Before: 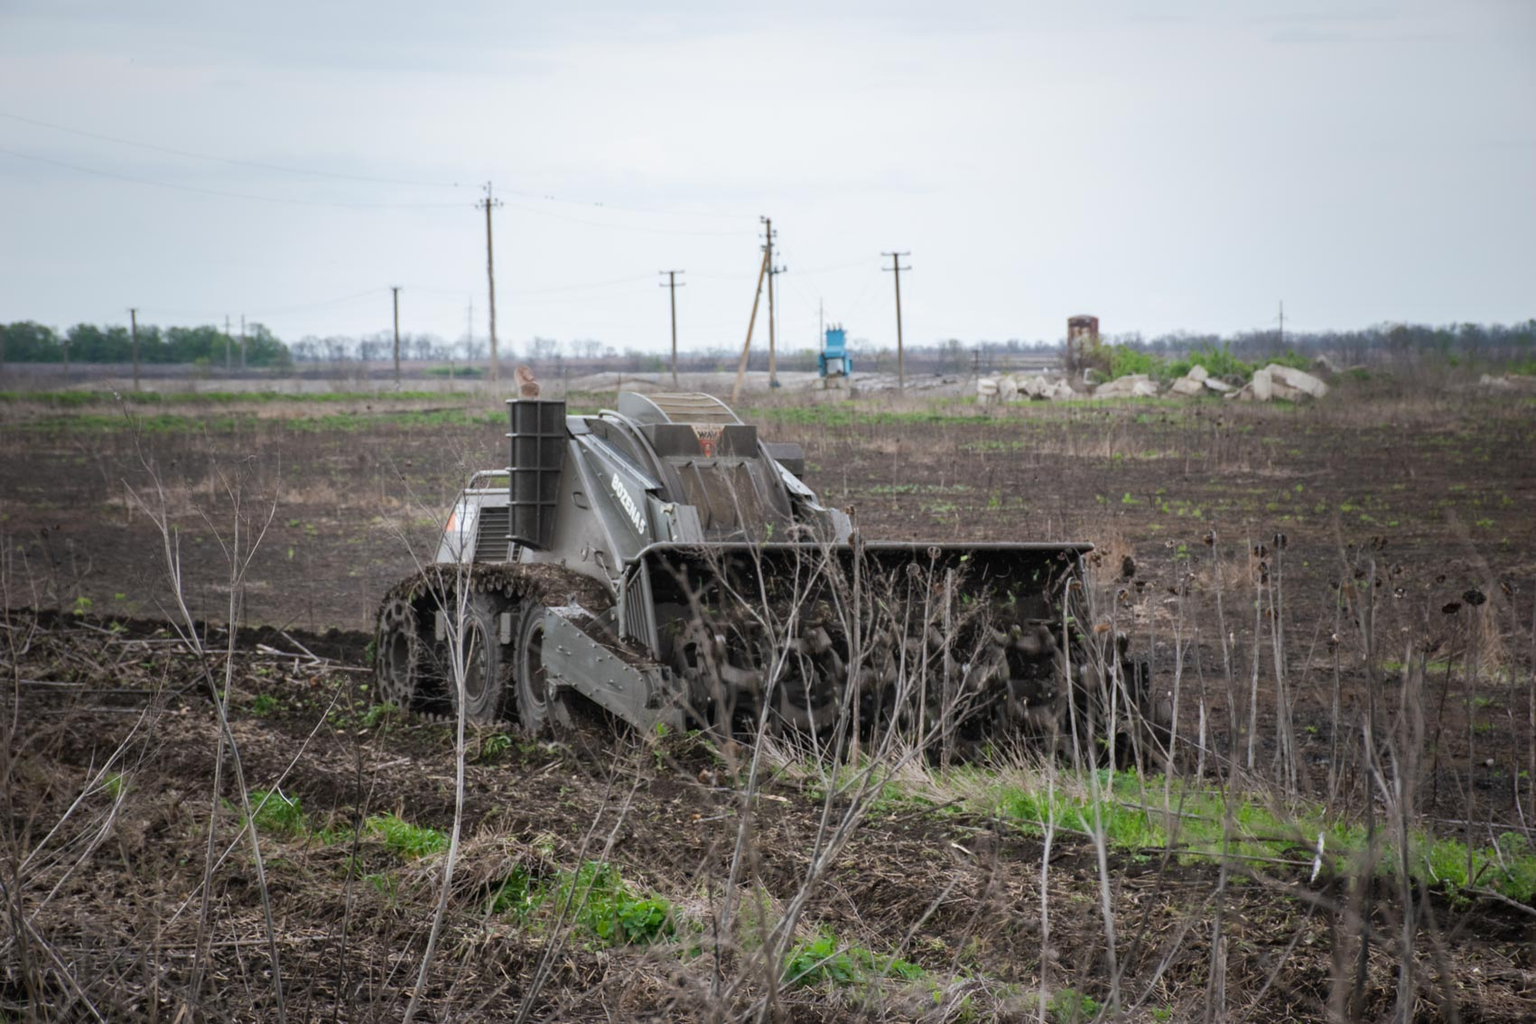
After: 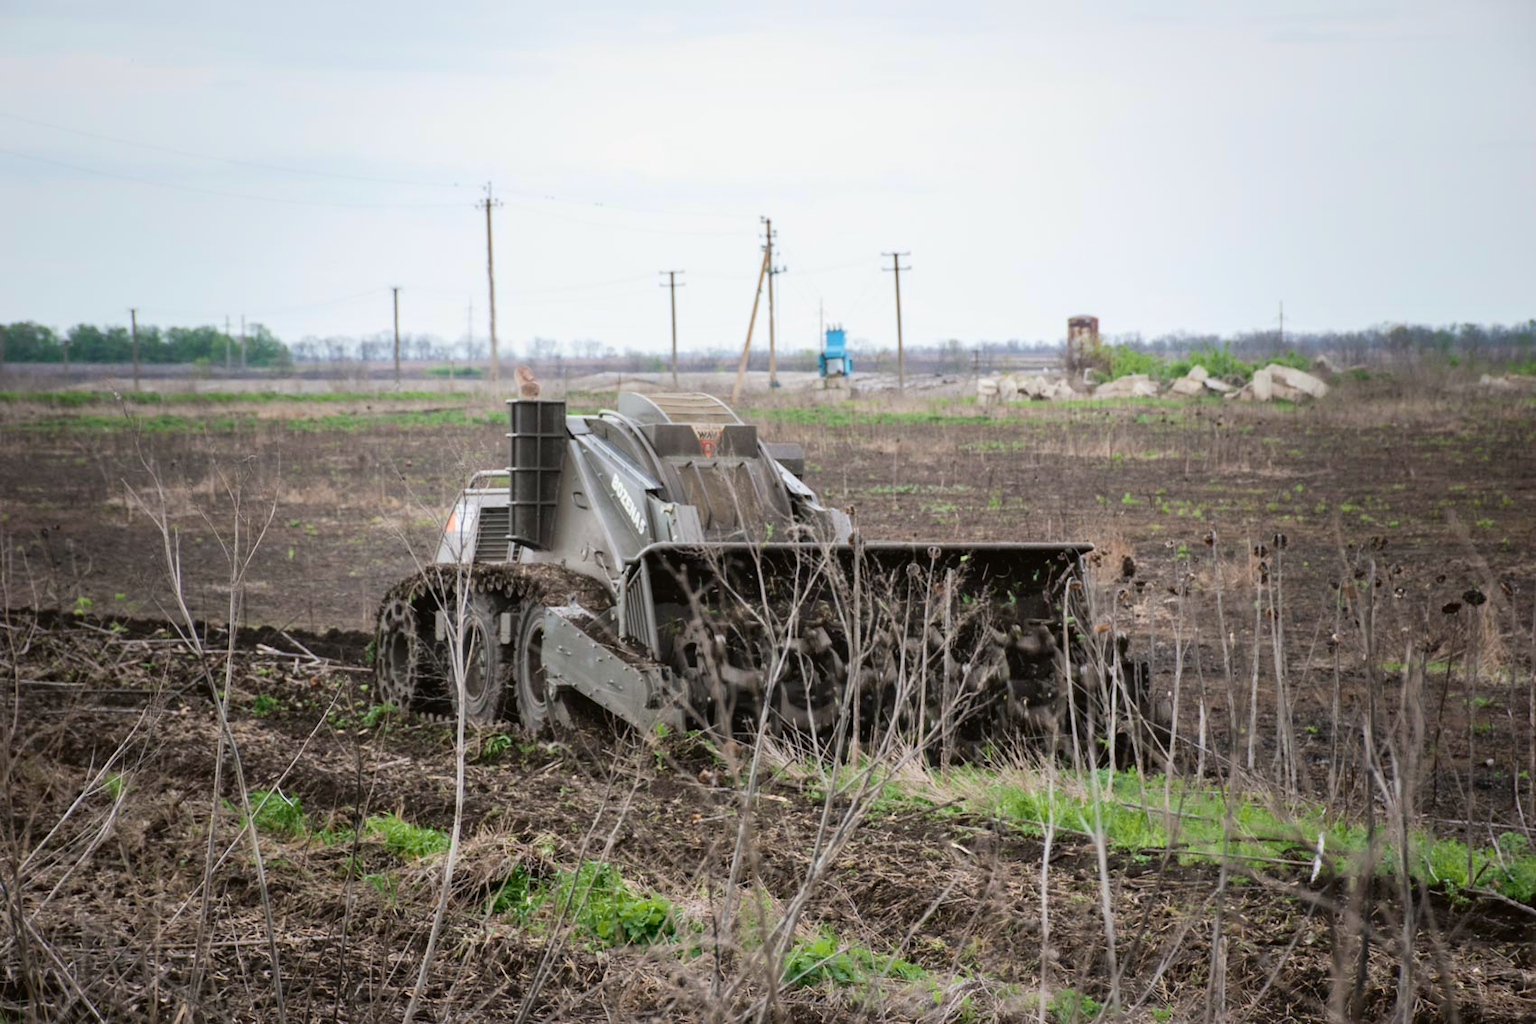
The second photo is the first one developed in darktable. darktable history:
tone curve: curves: ch0 [(0, 0.01) (0.052, 0.045) (0.136, 0.133) (0.29, 0.332) (0.453, 0.531) (0.676, 0.751) (0.89, 0.919) (1, 1)]; ch1 [(0, 0) (0.094, 0.081) (0.285, 0.299) (0.385, 0.403) (0.447, 0.429) (0.495, 0.496) (0.544, 0.552) (0.589, 0.612) (0.722, 0.728) (1, 1)]; ch2 [(0, 0) (0.257, 0.217) (0.43, 0.421) (0.498, 0.507) (0.531, 0.544) (0.56, 0.579) (0.625, 0.642) (1, 1)], color space Lab, independent channels, preserve colors none
